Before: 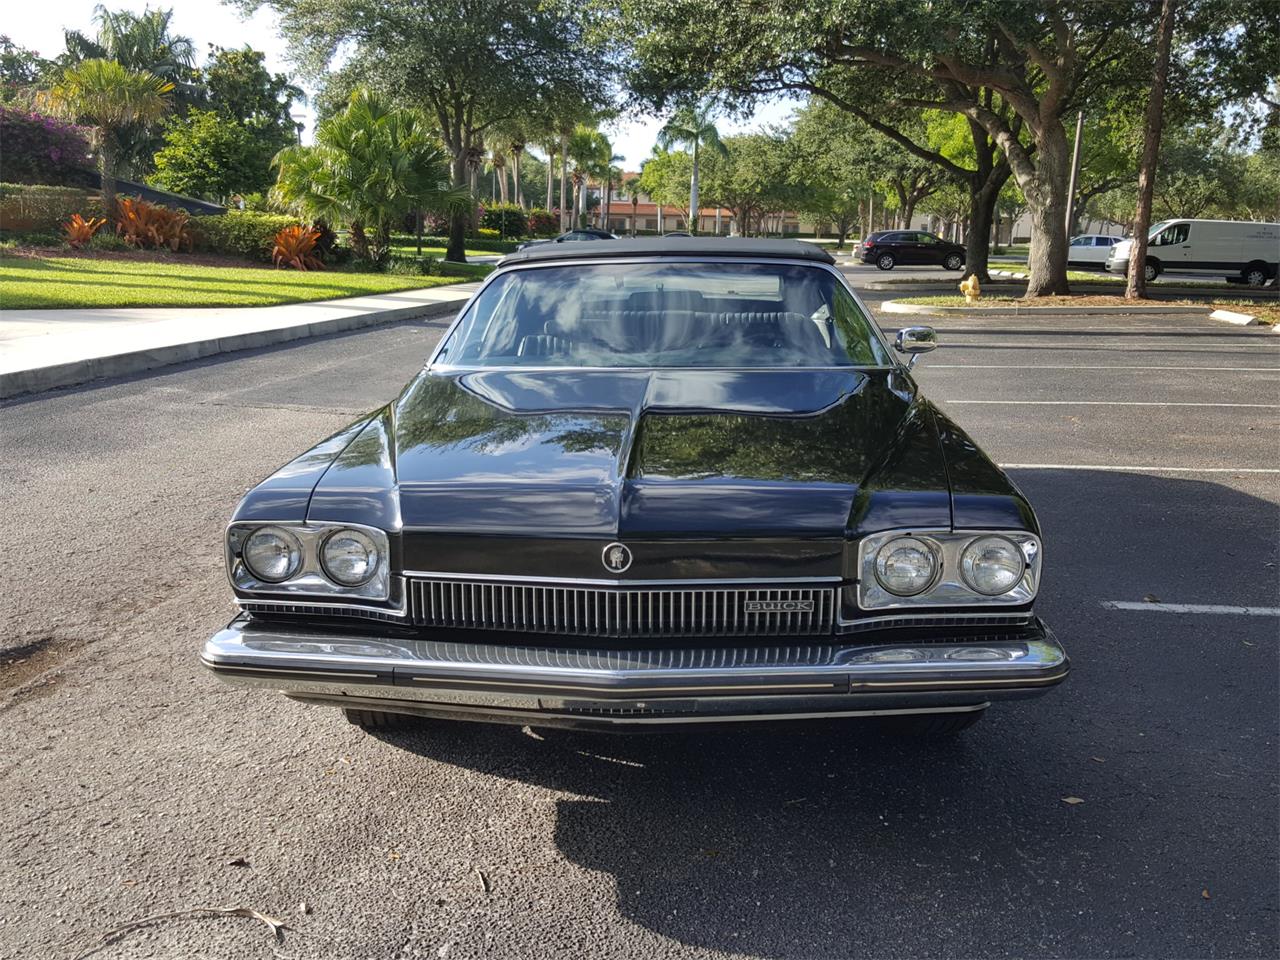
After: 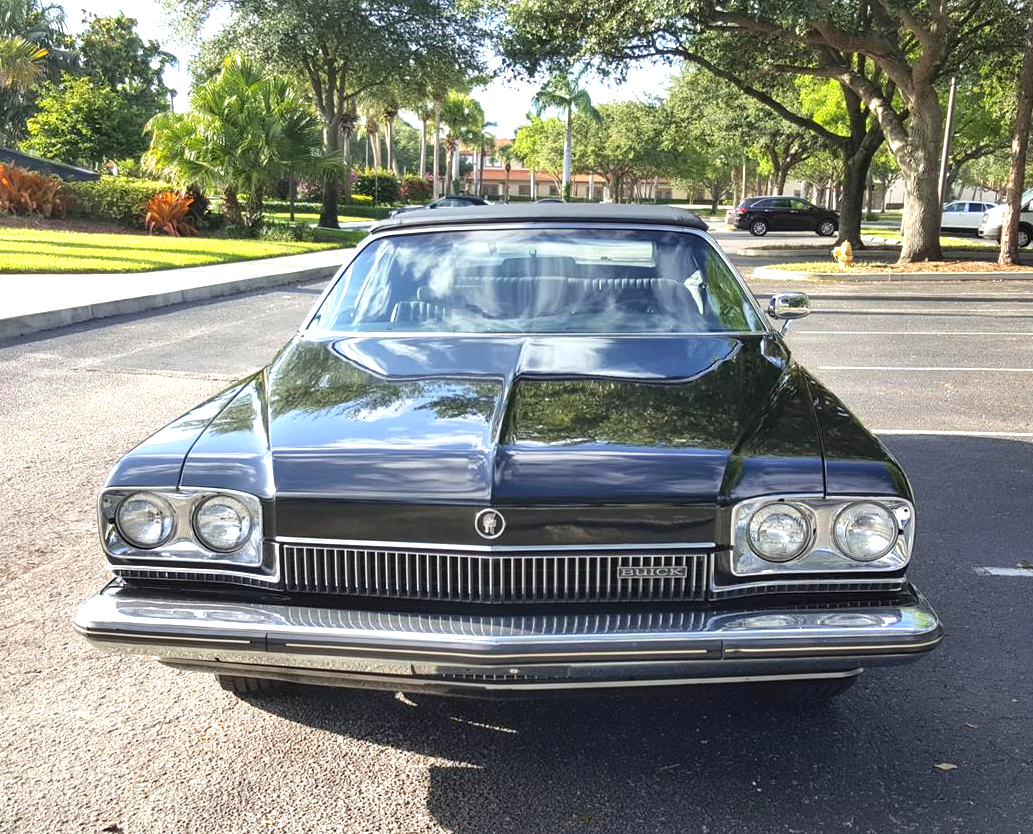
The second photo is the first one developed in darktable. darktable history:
crop: left 9.98%, top 3.565%, right 9.244%, bottom 9.527%
exposure: exposure 0.991 EV, compensate highlight preservation false
